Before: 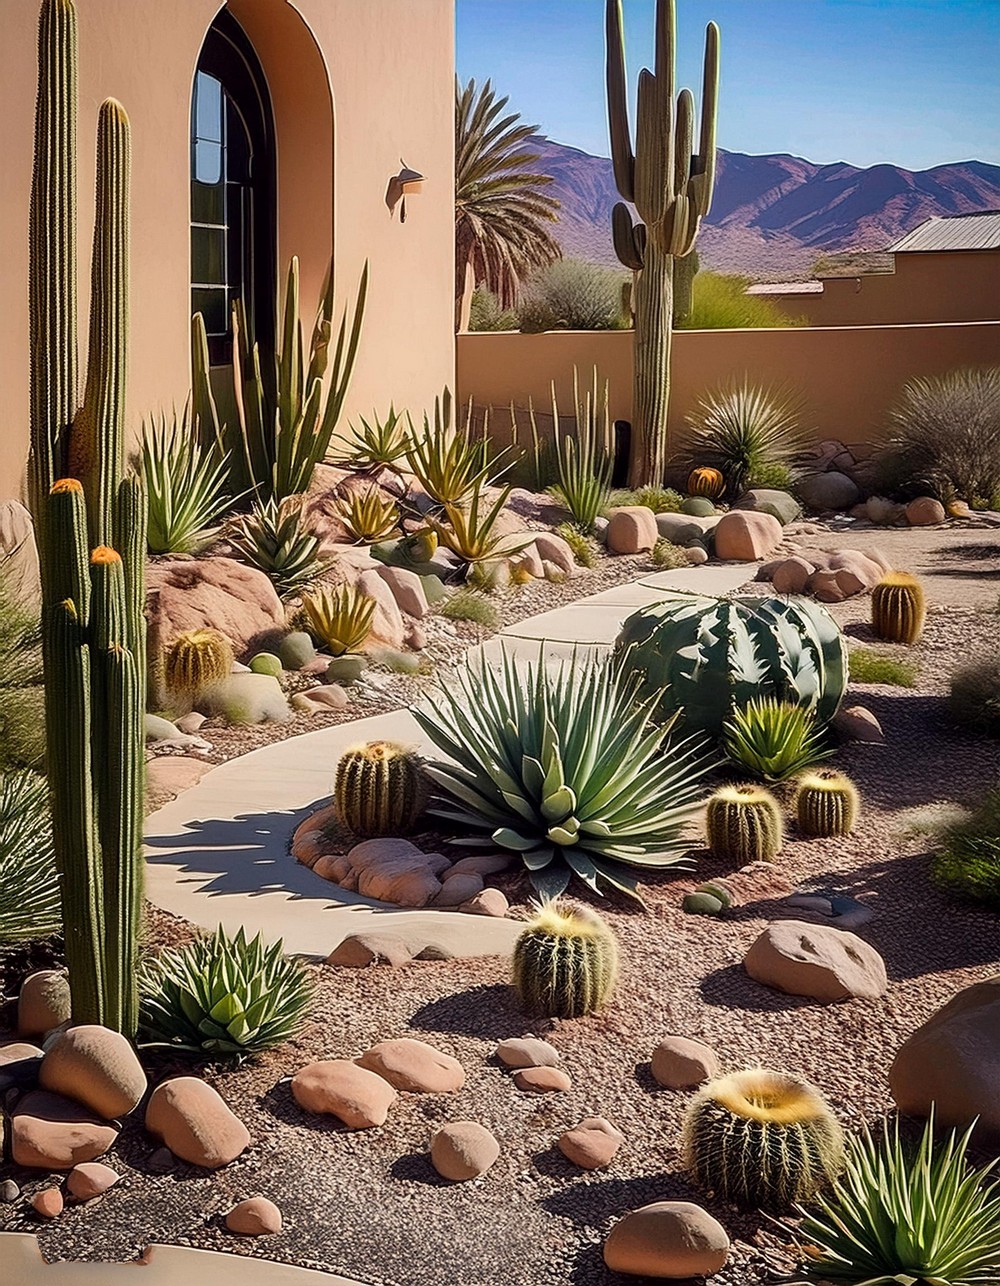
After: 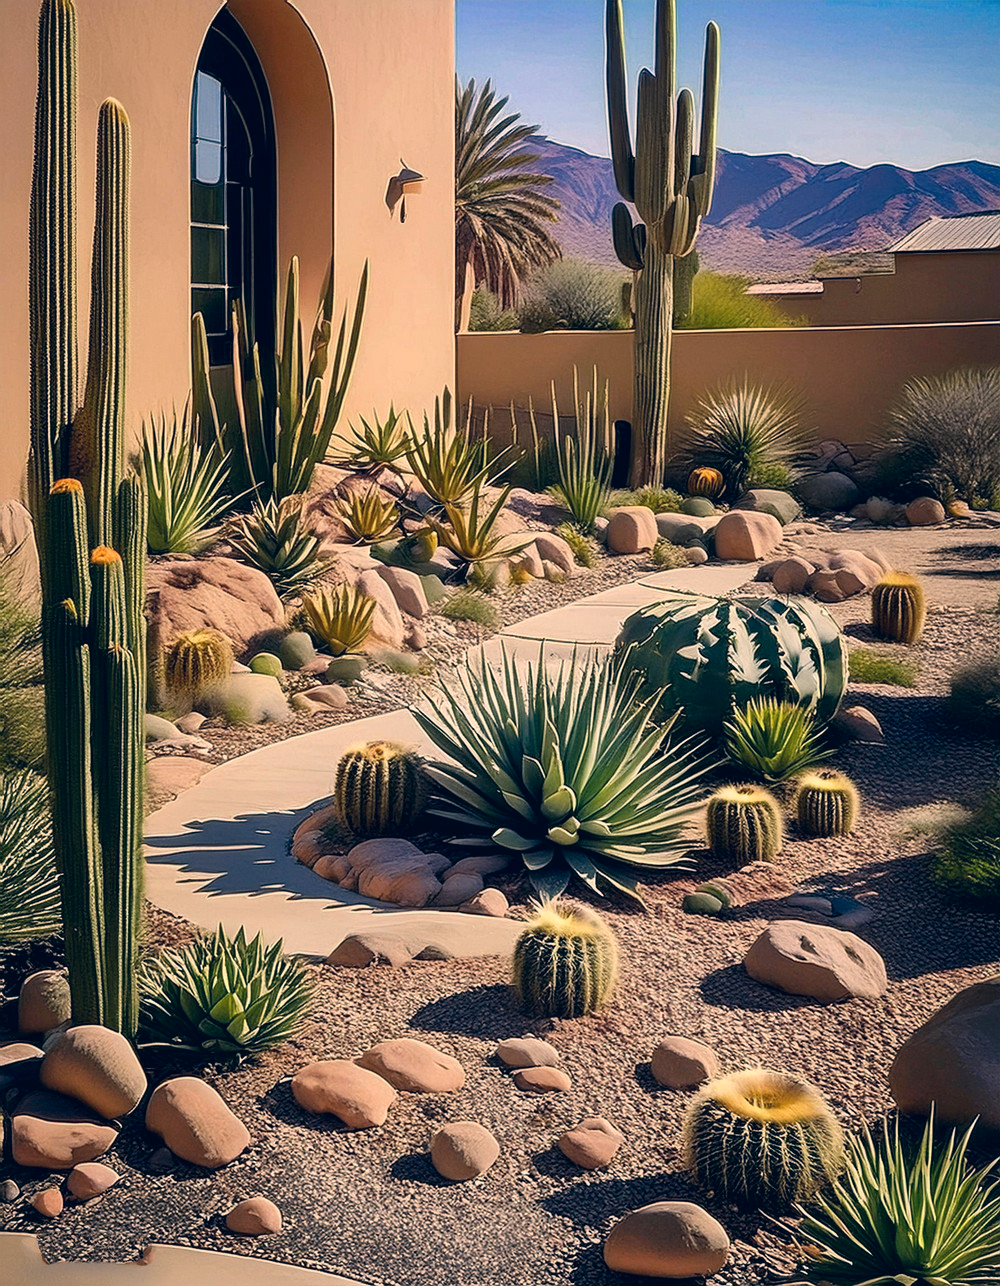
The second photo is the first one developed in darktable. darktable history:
exposure: exposure -0.055 EV, compensate highlight preservation false
shadows and highlights: radius 94.26, shadows -13.75, white point adjustment 0.253, highlights 31.09, compress 48.23%, soften with gaussian
local contrast: mode bilateral grid, contrast 20, coarseness 50, detail 120%, midtone range 0.2
color correction: highlights a* 10.35, highlights b* 14.05, shadows a* -10.19, shadows b* -15.05
